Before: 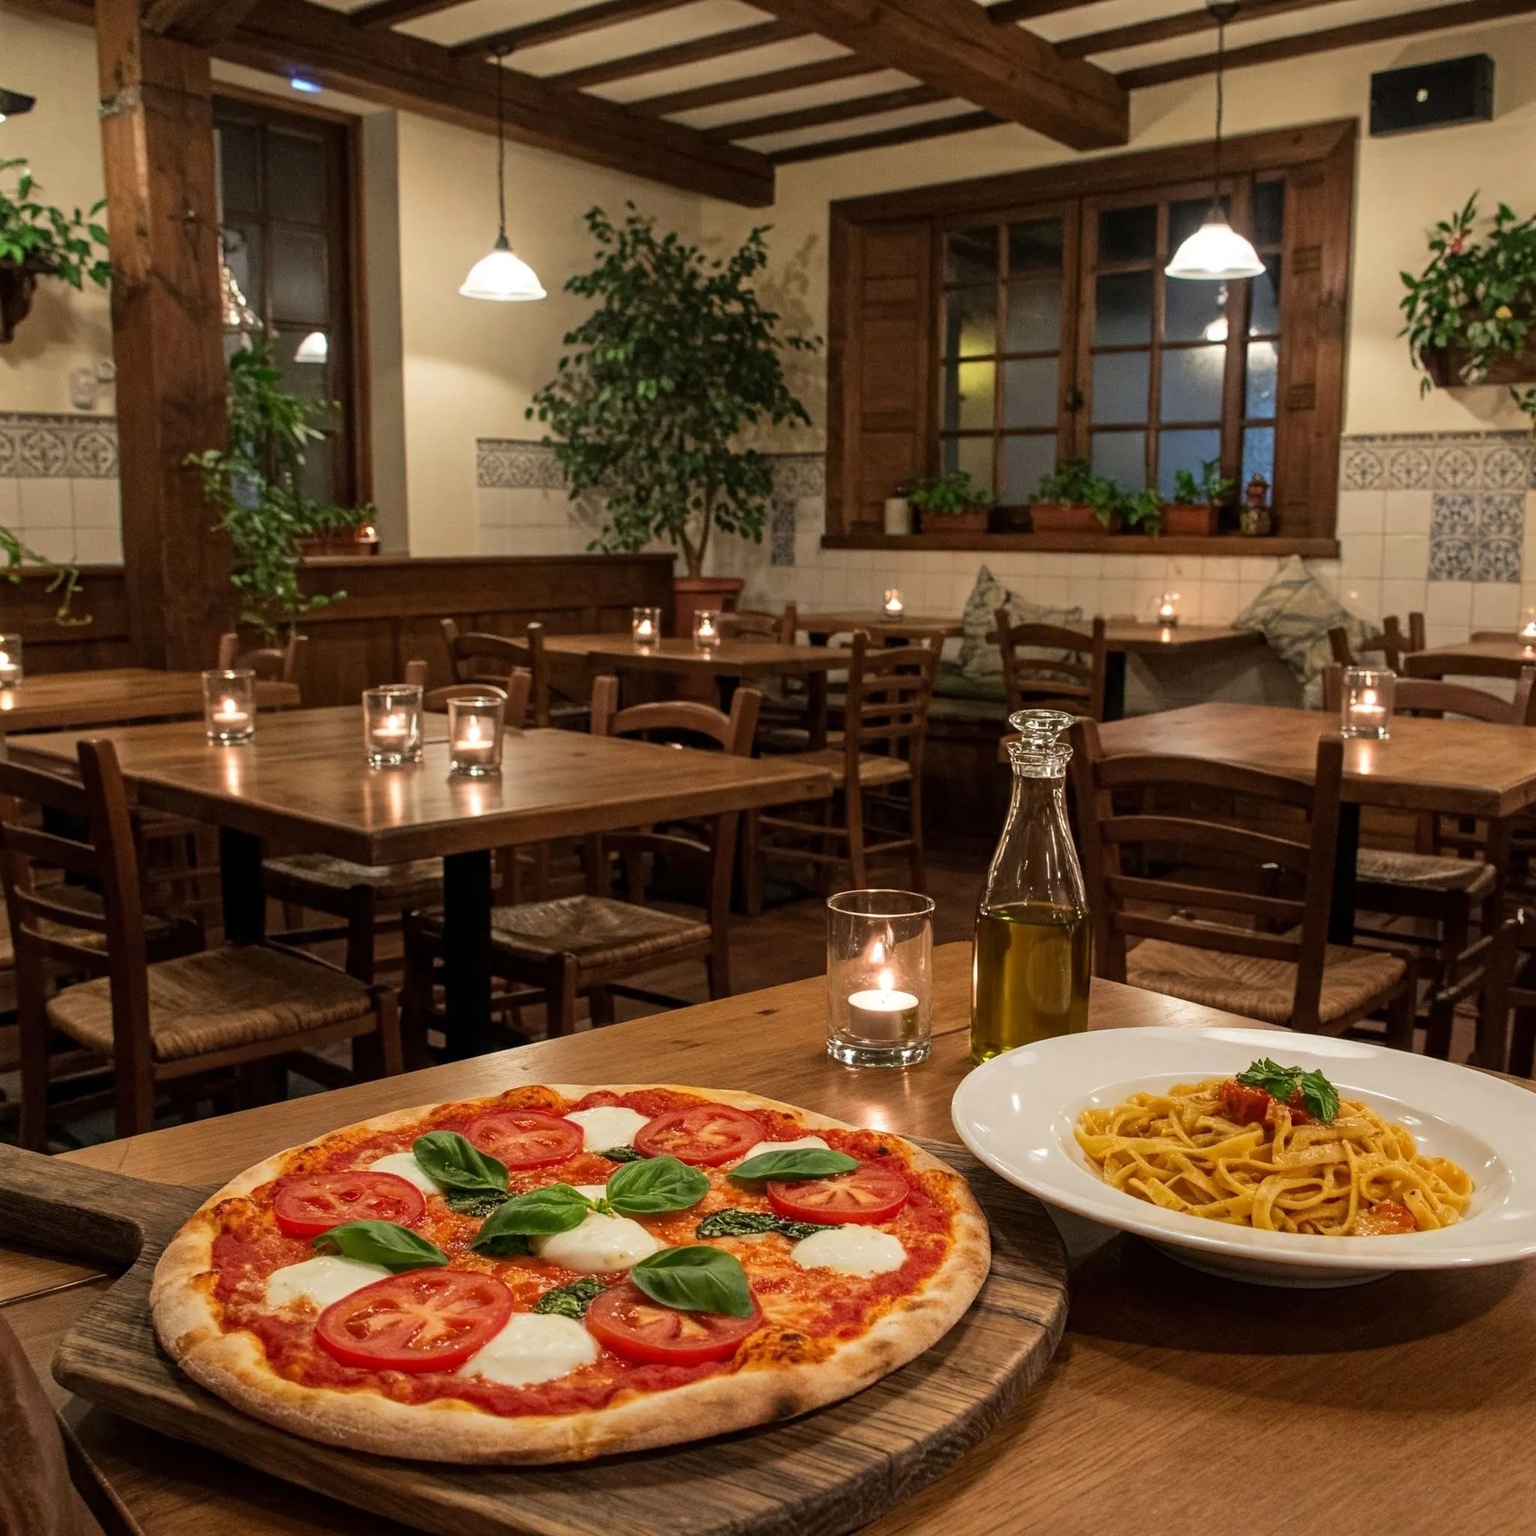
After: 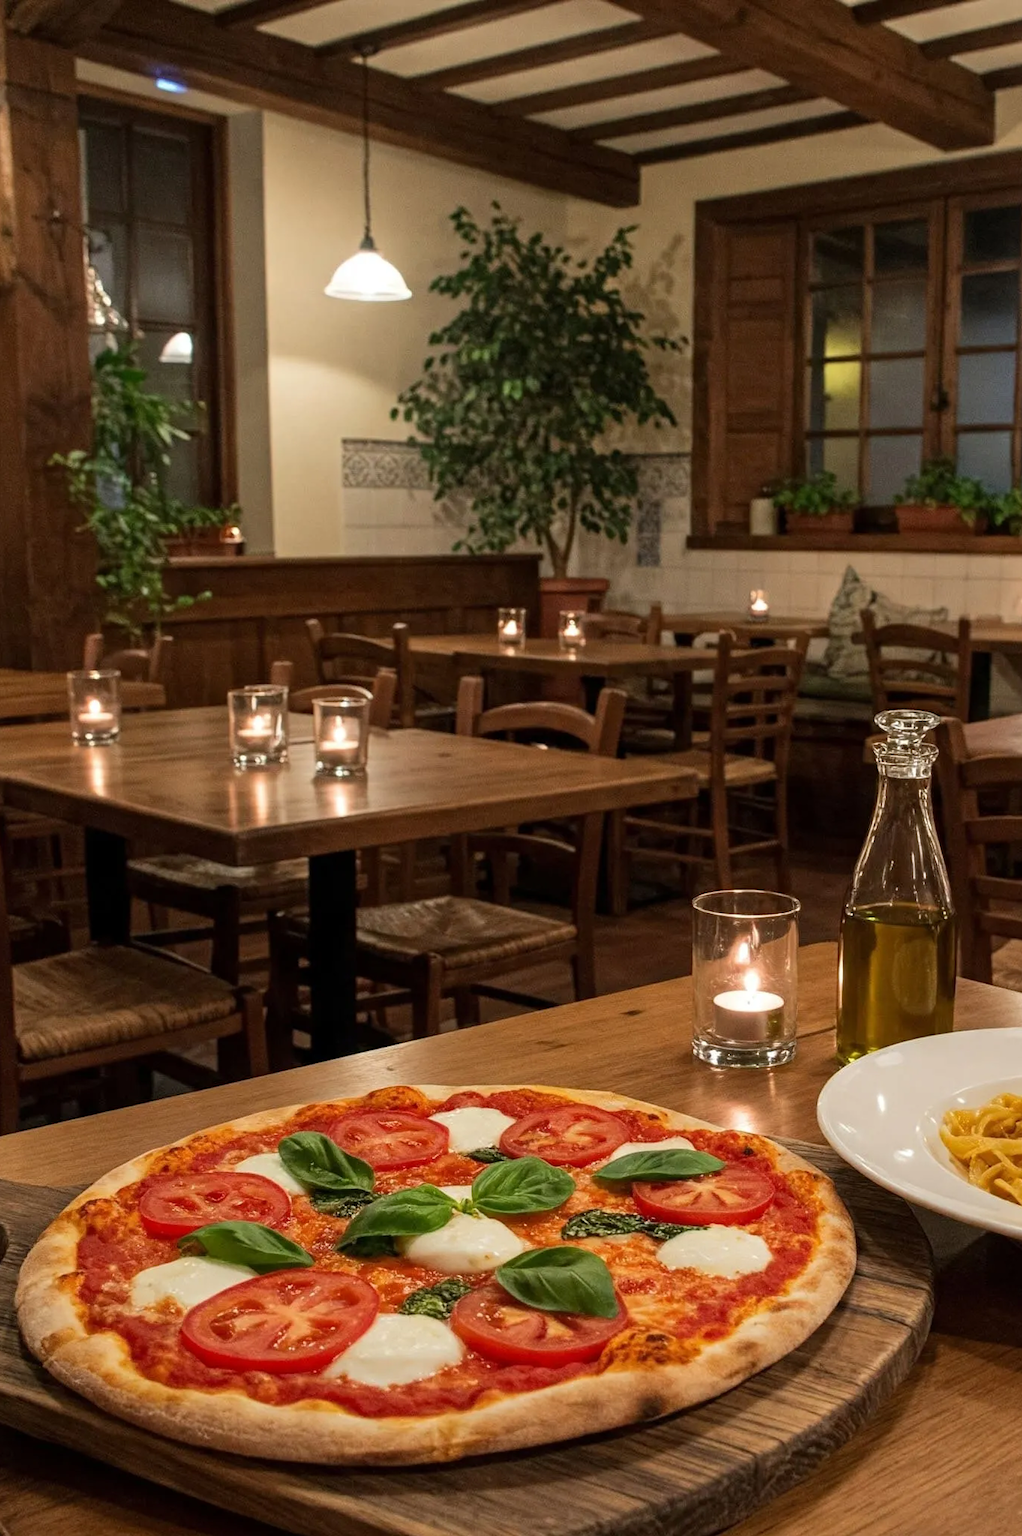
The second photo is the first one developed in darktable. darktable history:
crop and rotate: left 8.794%, right 24.648%
